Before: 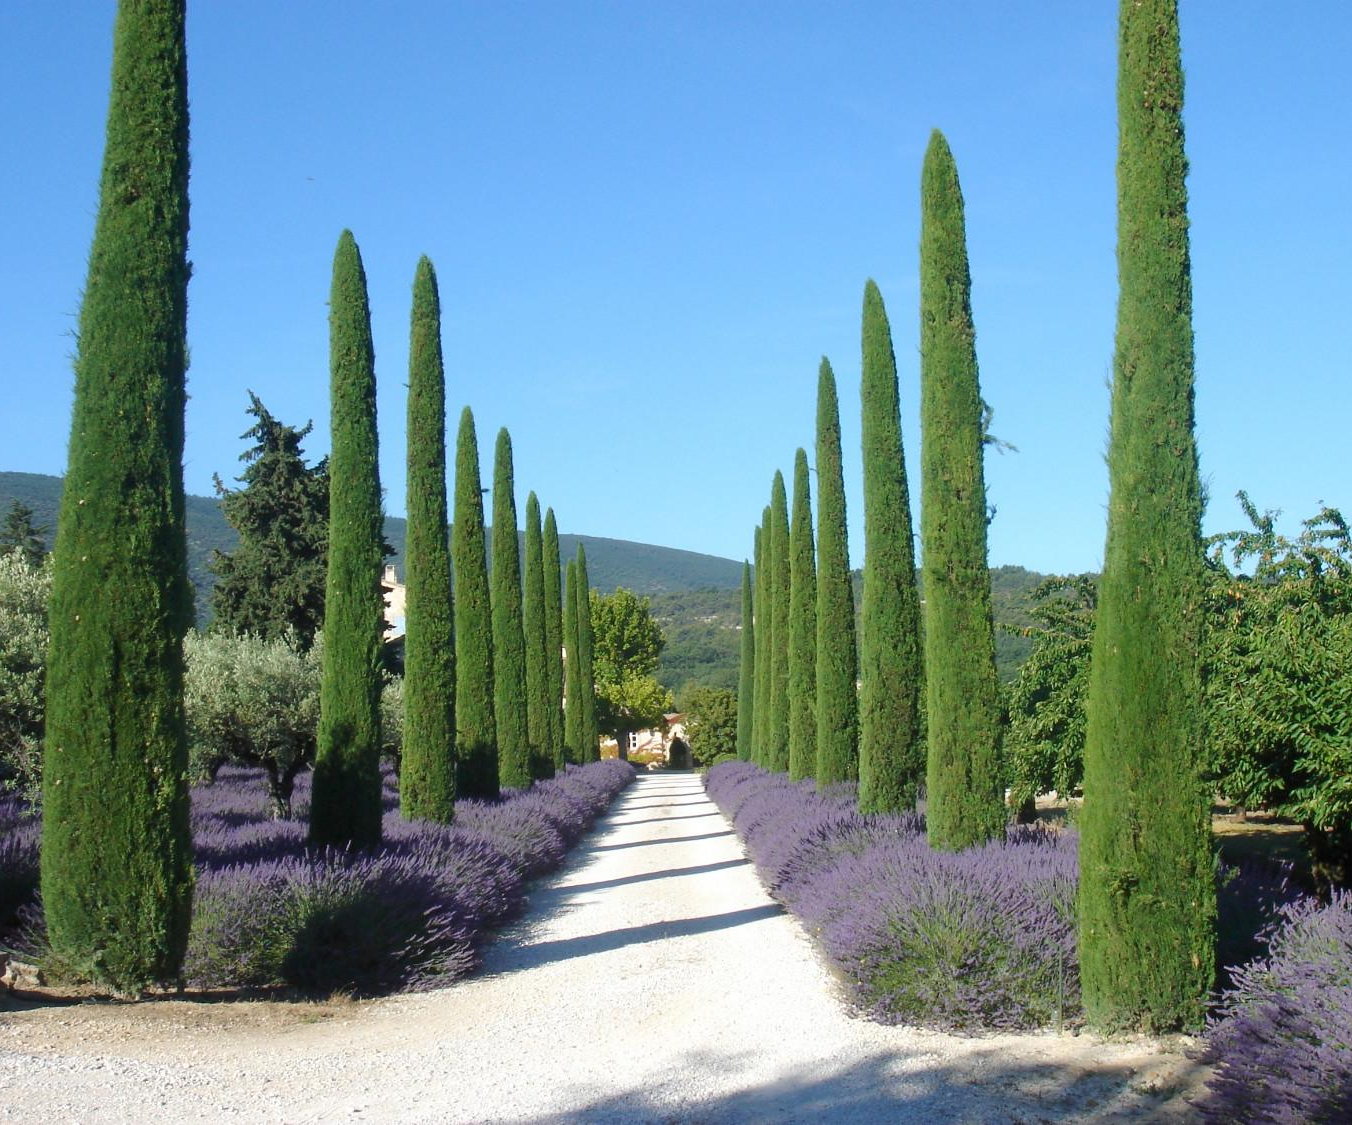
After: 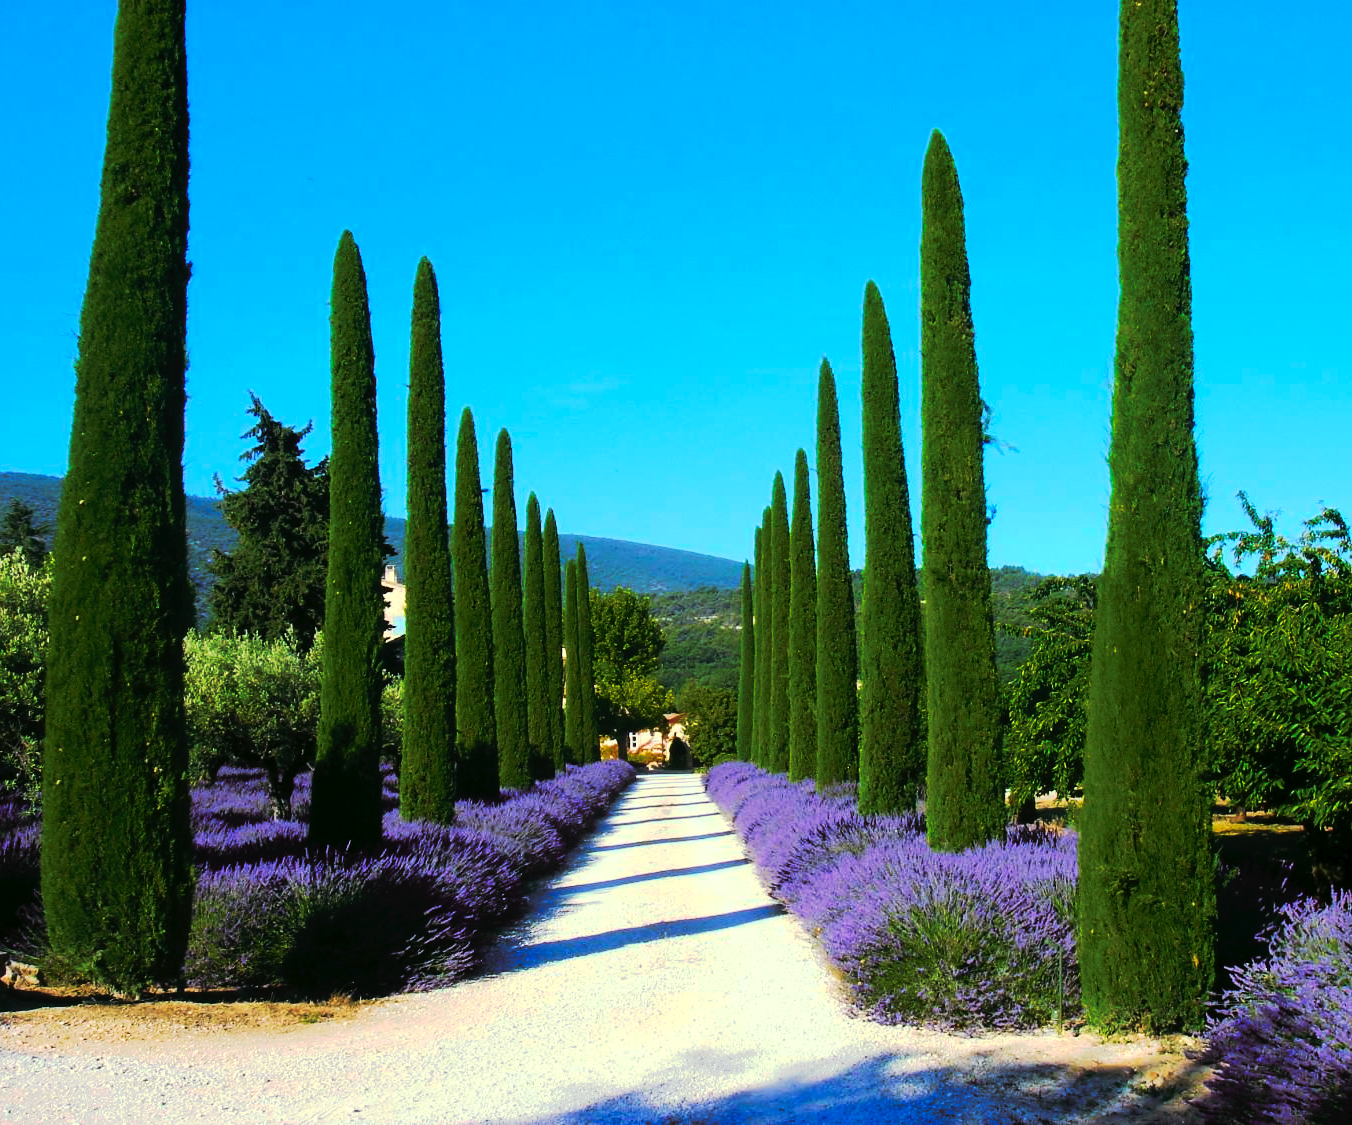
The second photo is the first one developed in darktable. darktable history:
tone curve: curves: ch0 [(0, 0) (0.003, 0.011) (0.011, 0.014) (0.025, 0.018) (0.044, 0.023) (0.069, 0.028) (0.1, 0.031) (0.136, 0.039) (0.177, 0.056) (0.224, 0.081) (0.277, 0.129) (0.335, 0.188) (0.399, 0.256) (0.468, 0.367) (0.543, 0.514) (0.623, 0.684) (0.709, 0.785) (0.801, 0.846) (0.898, 0.884) (1, 1)], preserve colors none
color look up table: target L [102.38, 70.78, 95.34, 94.14, 93.11, 59.26, 73.87, 58.57, 57.78, 74.24, 53.94, 46.97, 48.72, 26.1, 202.2, 84.85, 61.37, 59.28, 54.74, 51.88, 56.65, 34.74, 32.51, 25.71, 71.92, 62, 61.19, 61.58, 57.54, 54.89, 51.11, 56.44, 48.54, 50.18, 40.14, 34.03, 41.93, 7.361, 4.533, 94.58, 89.4, 88.62, 65.23, 71.9, 59.96, 54.59, 51.74, 33.9, 9.287], target a [-17.8, -13.57, -94.49, -102.25, -98.04, -30.91, -35.78, -25.63, -6.469, -50.9, -26.73, -20.82, -20.71, -23.33, 0, 51.7, 18.95, 36.9, 9.234, 40.6, 54.75, 37.97, 38.63, 11.95, 71.41, 9.751, 74.99, 76.72, 7.474, 27.79, 39.37, 61.39, 40.2, 51.42, 38.54, 0, 44.18, 43.73, 30.98, -88.27, -39.99, -72.66, -8.689, -28.69, -2.841, 12.28, -8.479, 12.44, -24.6], target b [71.24, 45.16, 68.67, 51.54, 39.8, 31.58, 12.64, 31.67, 32.82, 19.51, 31.73, 32.15, 11.82, 39.9, -0.002, 17.47, 38.74, 27.55, 37.07, 43.76, 3.656, 46.01, 4.496, 40.94, -54.88, -52.49, -70.07, -71.8, -79.79, -3.066, -89.95, -77.08, -2.677, -89.91, -19.46, -0.004, -104.72, -47.65, 0.496, -14.93, -24.93, -29.02, -67.9, -52.21, -58.57, -83.31, -16.25, -31.76, 3.335], num patches 49
